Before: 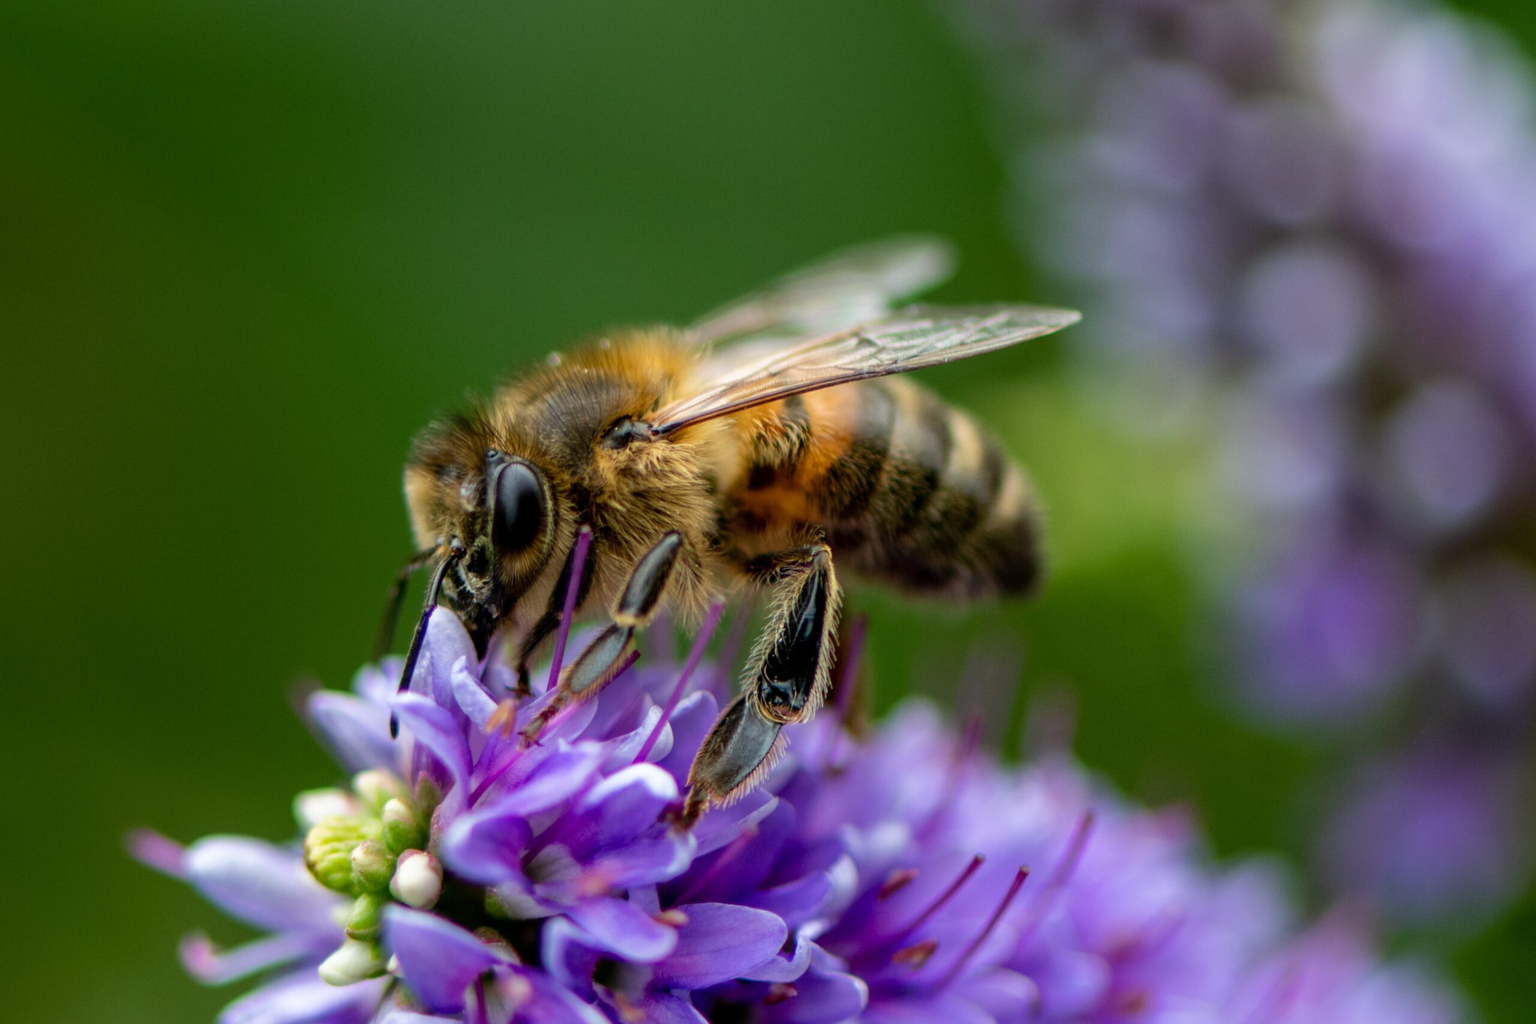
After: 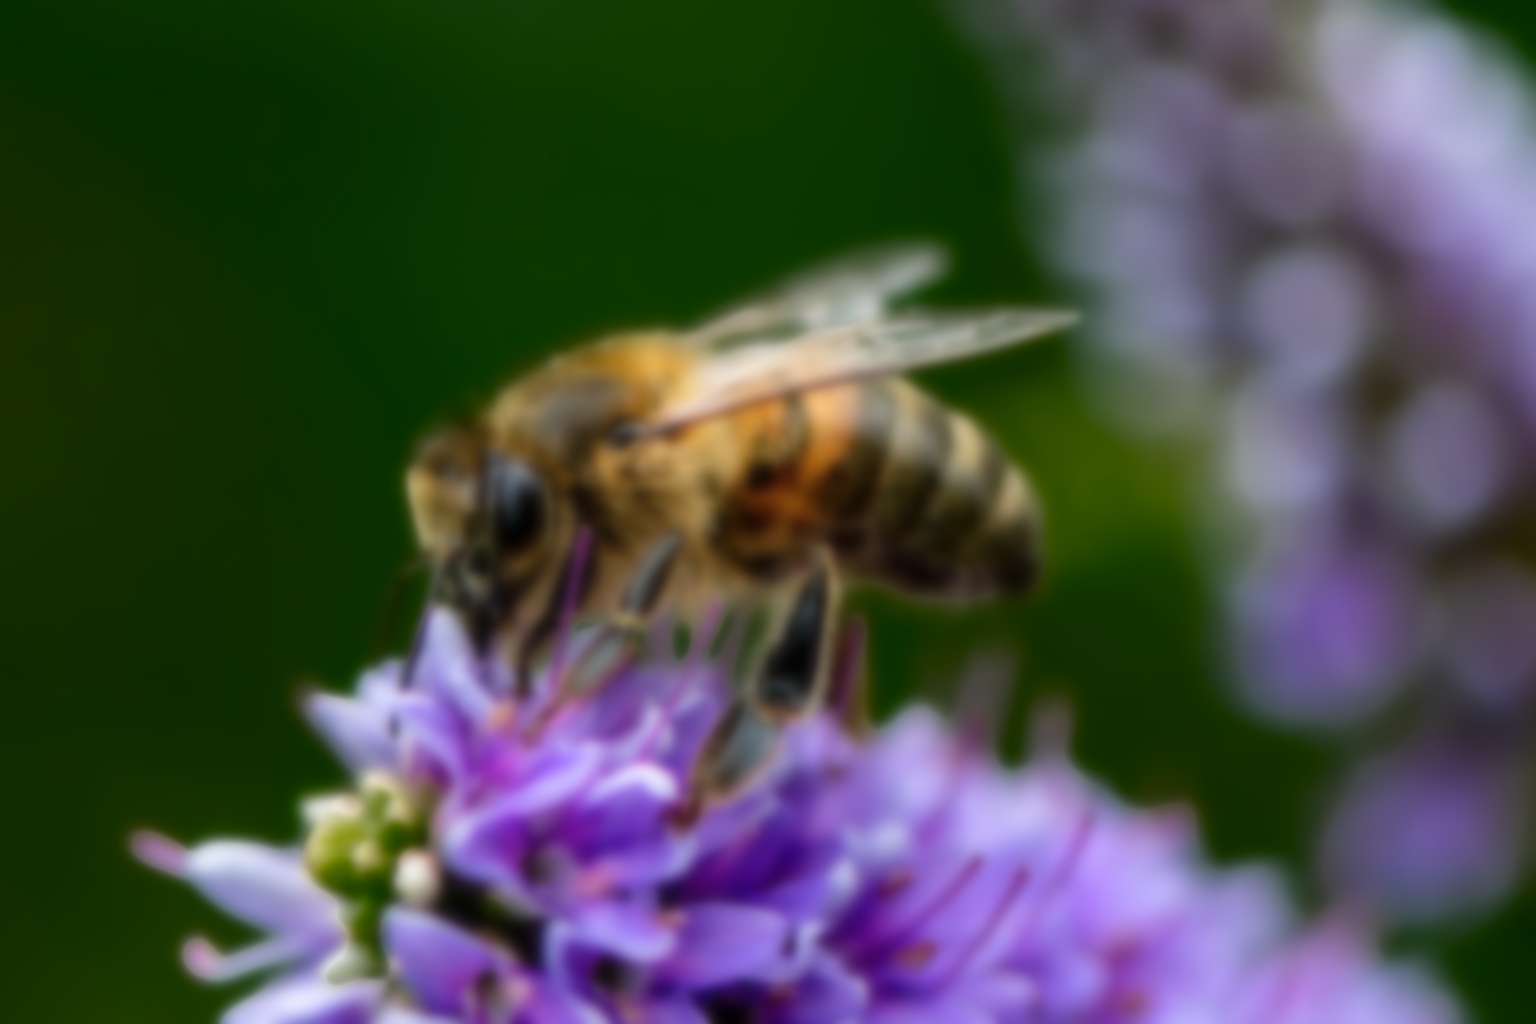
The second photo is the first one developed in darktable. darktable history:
lowpass: on, module defaults
color zones: curves: ch0 [(0.25, 0.5) (0.347, 0.092) (0.75, 0.5)]; ch1 [(0.25, 0.5) (0.33, 0.51) (0.75, 0.5)]
